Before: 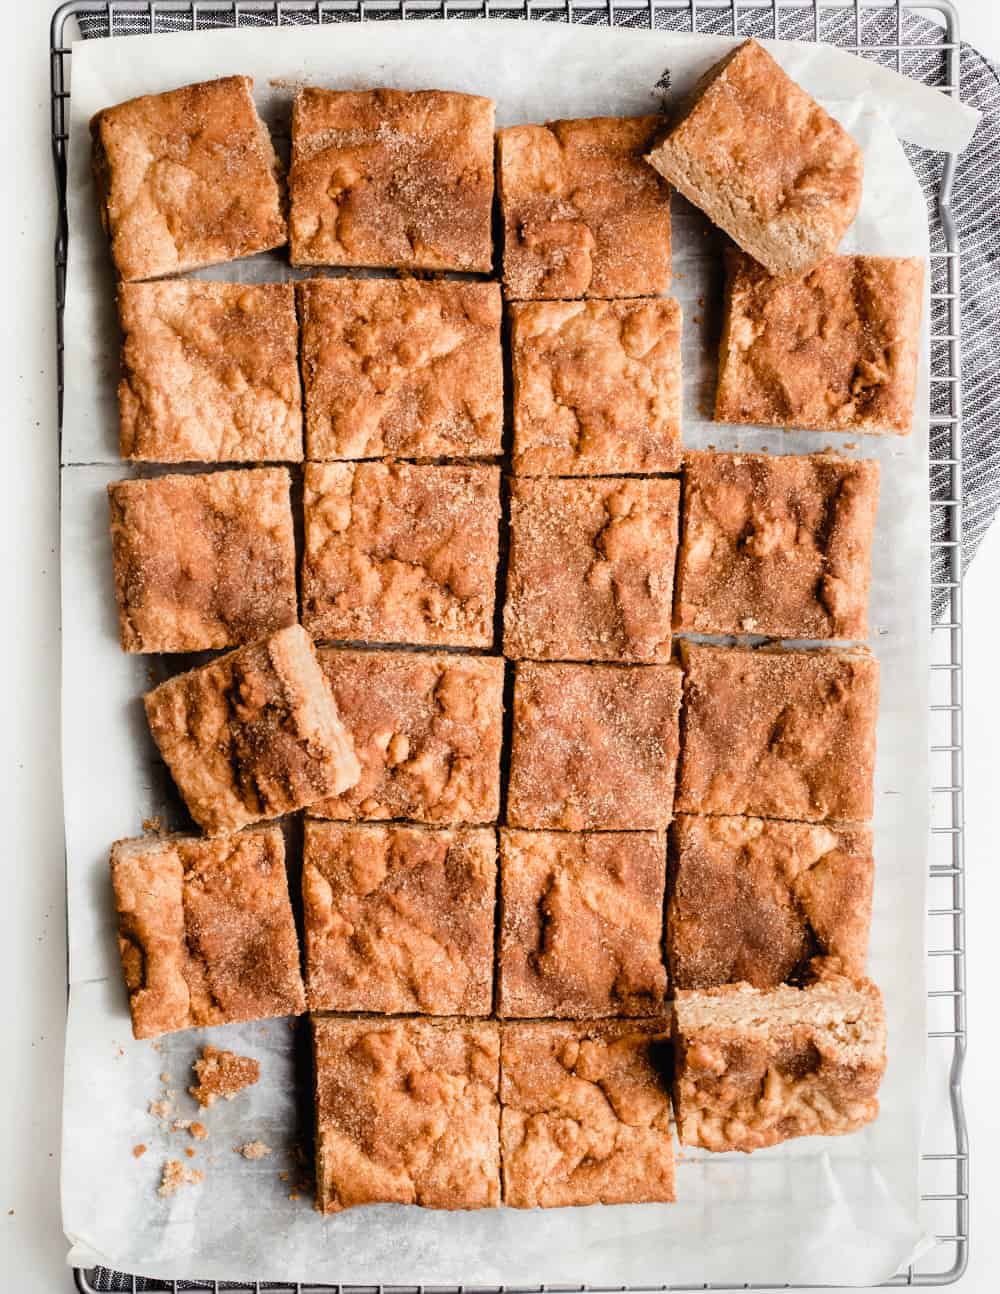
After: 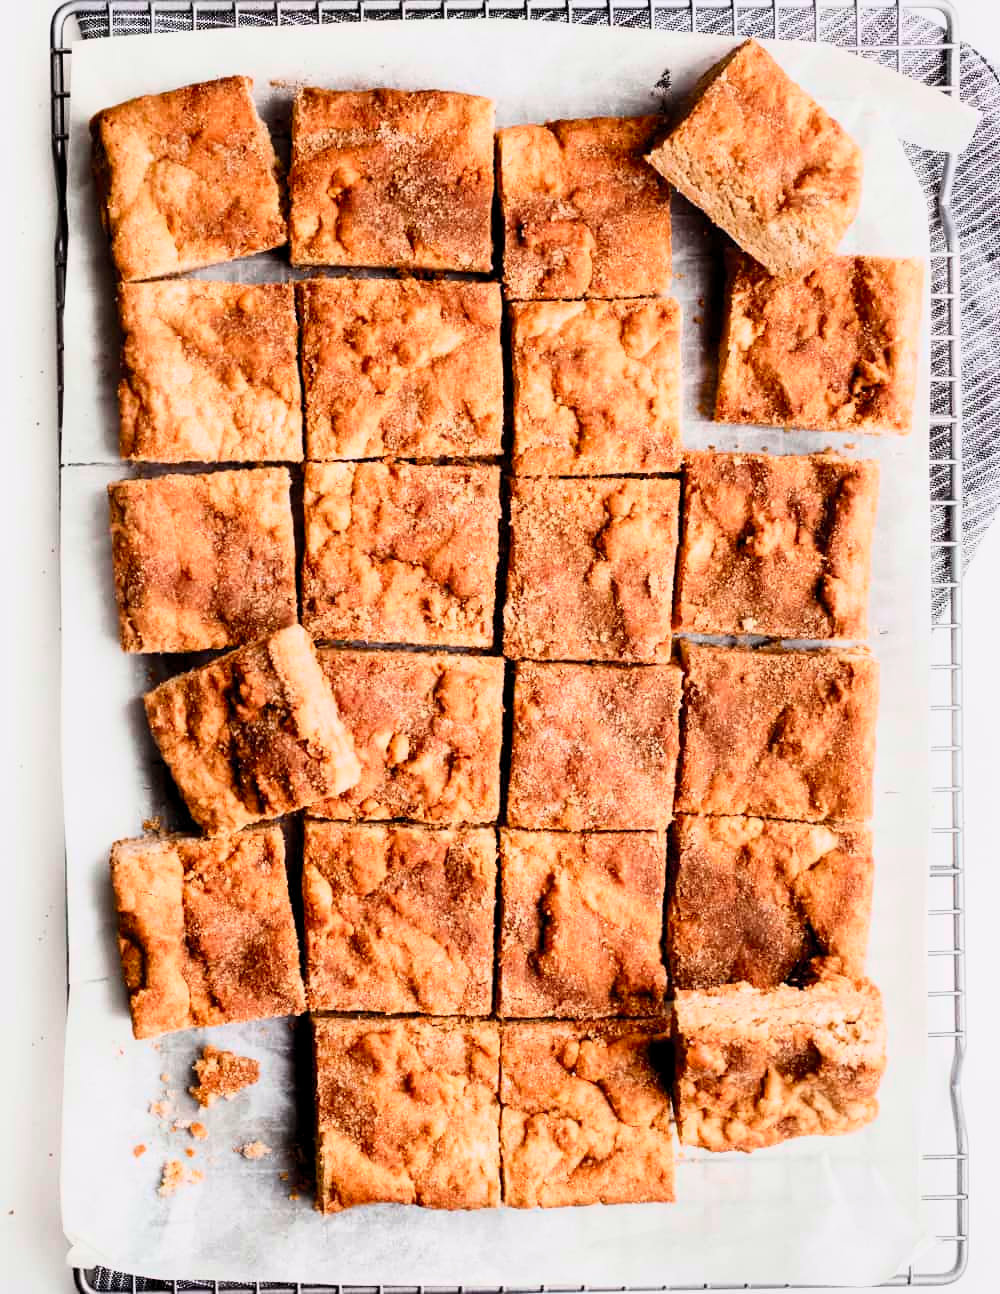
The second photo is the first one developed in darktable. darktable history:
levels: levels [0.018, 0.493, 1]
tone curve: curves: ch0 [(0, 0.001) (0.139, 0.096) (0.311, 0.278) (0.495, 0.531) (0.718, 0.816) (0.841, 0.909) (1, 0.967)]; ch1 [(0, 0) (0.272, 0.249) (0.388, 0.385) (0.469, 0.456) (0.495, 0.497) (0.538, 0.554) (0.578, 0.605) (0.707, 0.778) (1, 1)]; ch2 [(0, 0) (0.125, 0.089) (0.353, 0.329) (0.443, 0.408) (0.502, 0.499) (0.557, 0.542) (0.608, 0.635) (1, 1)], color space Lab, independent channels, preserve colors none
